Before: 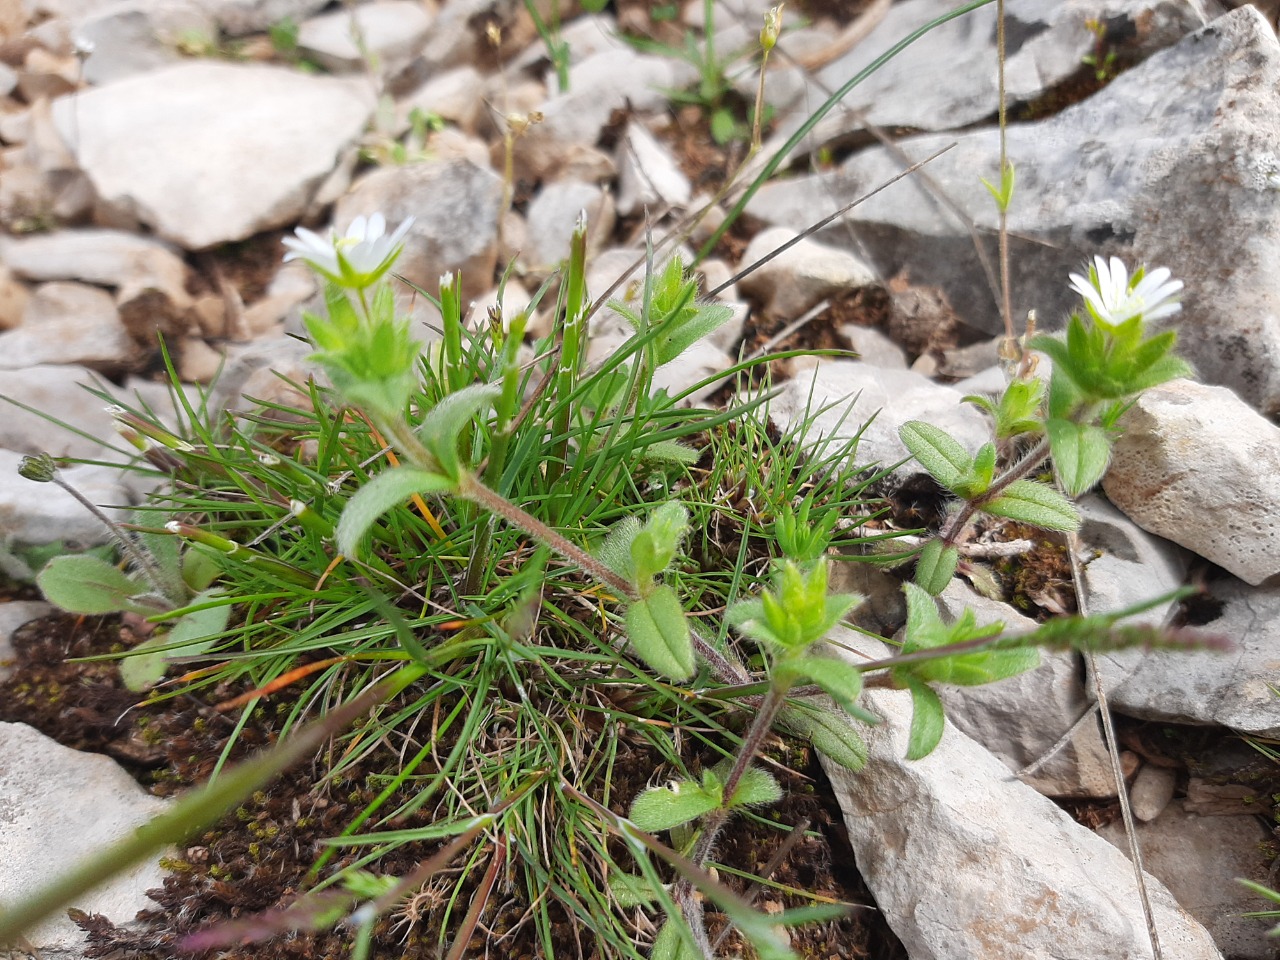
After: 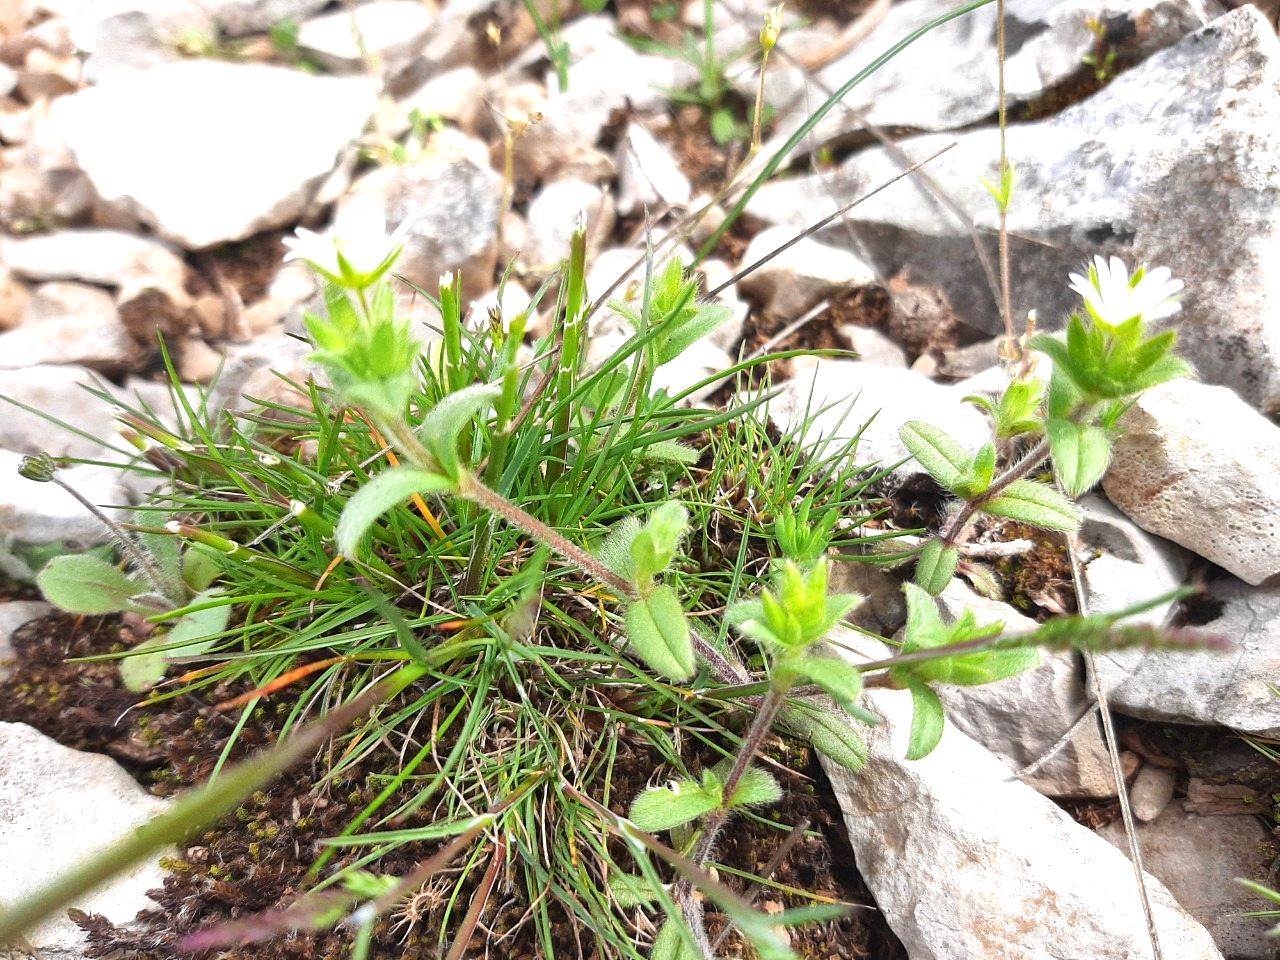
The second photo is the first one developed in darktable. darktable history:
exposure: black level correction 0, exposure 0.692 EV, compensate exposure bias true, compensate highlight preservation false
local contrast: mode bilateral grid, contrast 21, coarseness 49, detail 120%, midtone range 0.2
